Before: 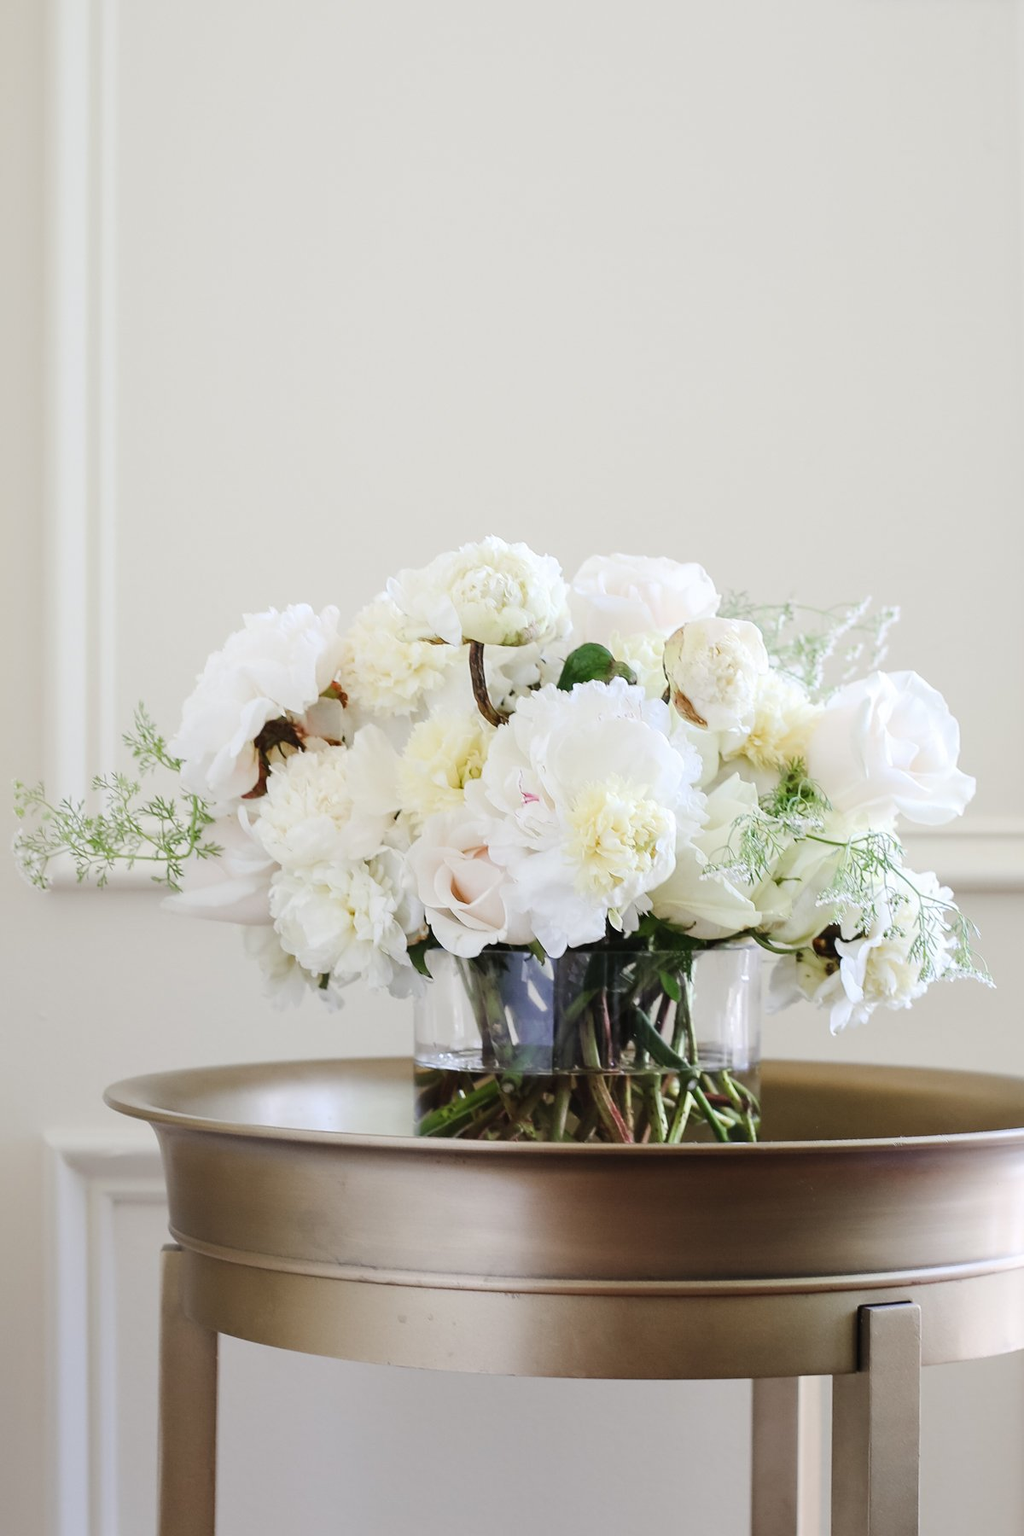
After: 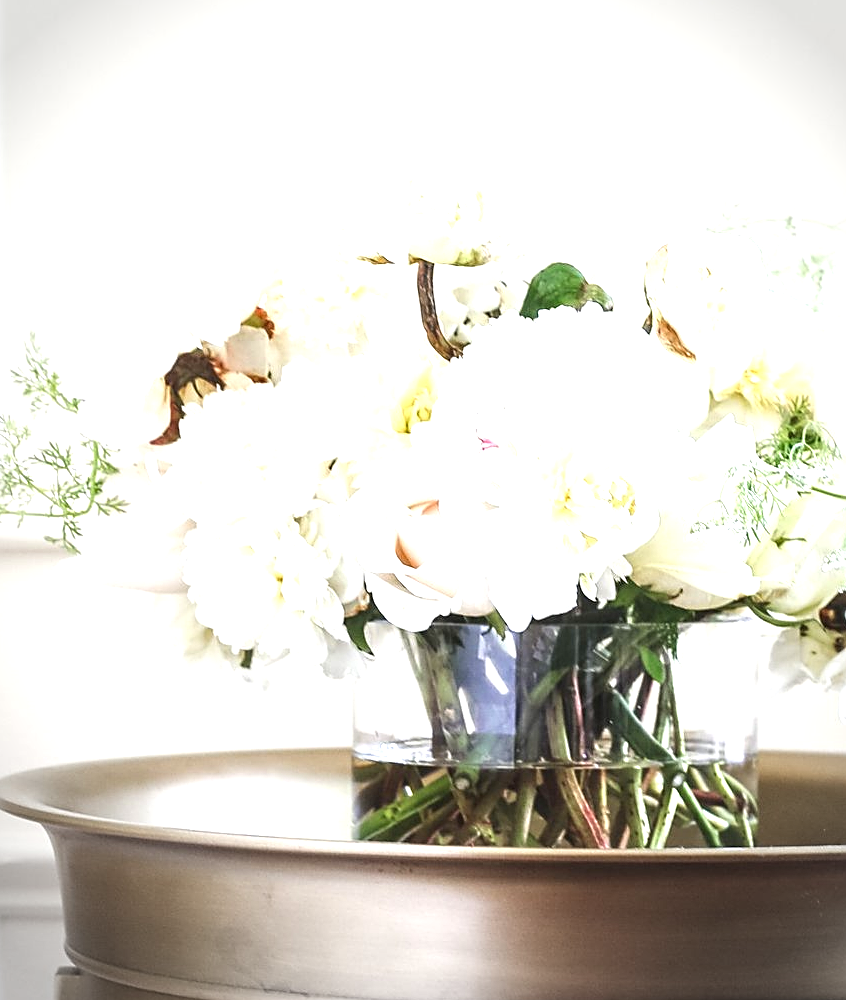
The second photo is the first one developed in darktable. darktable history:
sharpen: on, module defaults
crop: left 11.131%, top 27.313%, right 18.295%, bottom 17.09%
vignetting: fall-off start 71.39%
local contrast: on, module defaults
exposure: exposure 1.149 EV, compensate highlight preservation false
